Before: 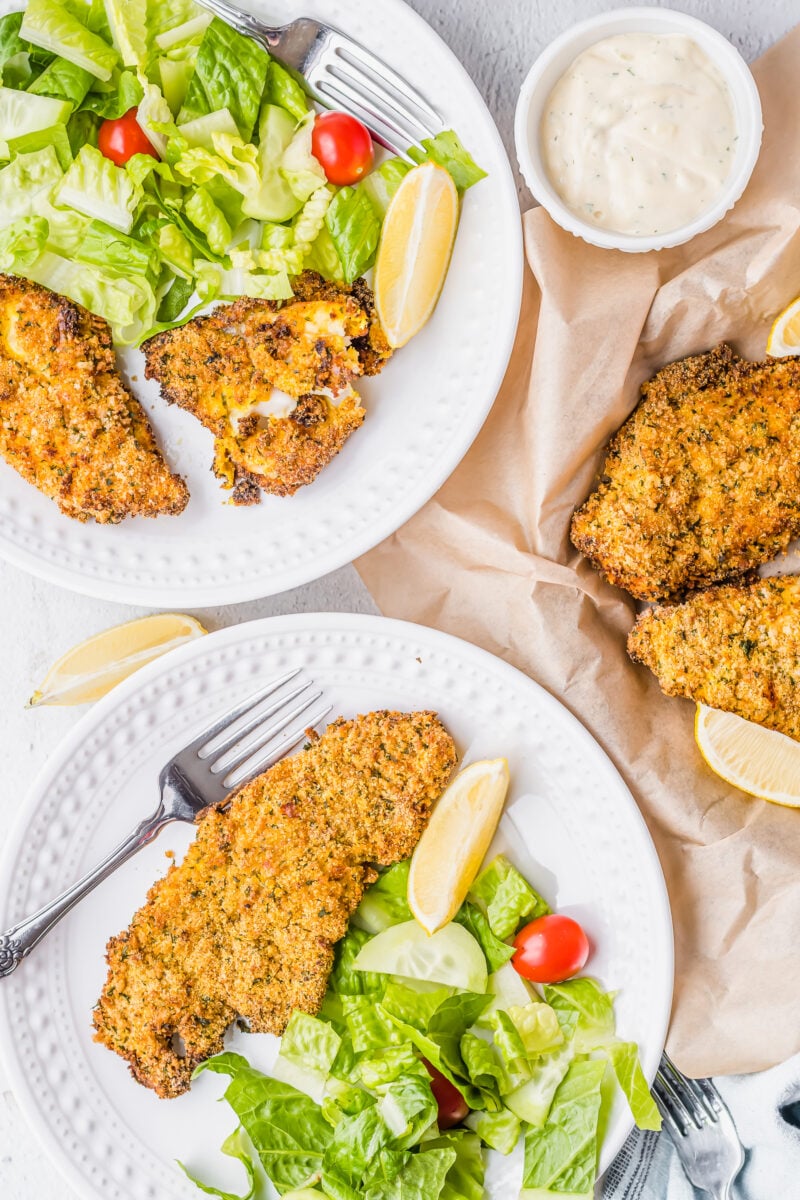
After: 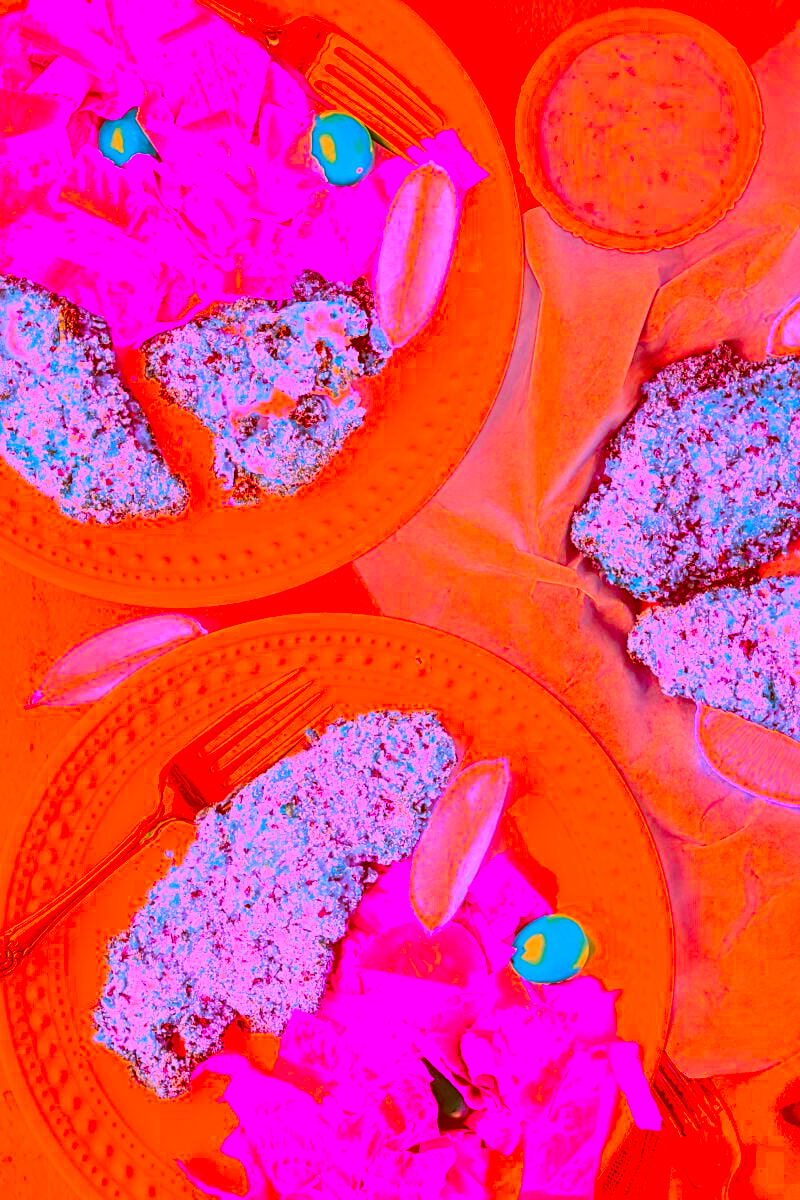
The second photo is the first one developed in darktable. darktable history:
color correction: highlights a* -39.68, highlights b* -40, shadows a* -40, shadows b* -40, saturation -3
sharpen: on, module defaults
